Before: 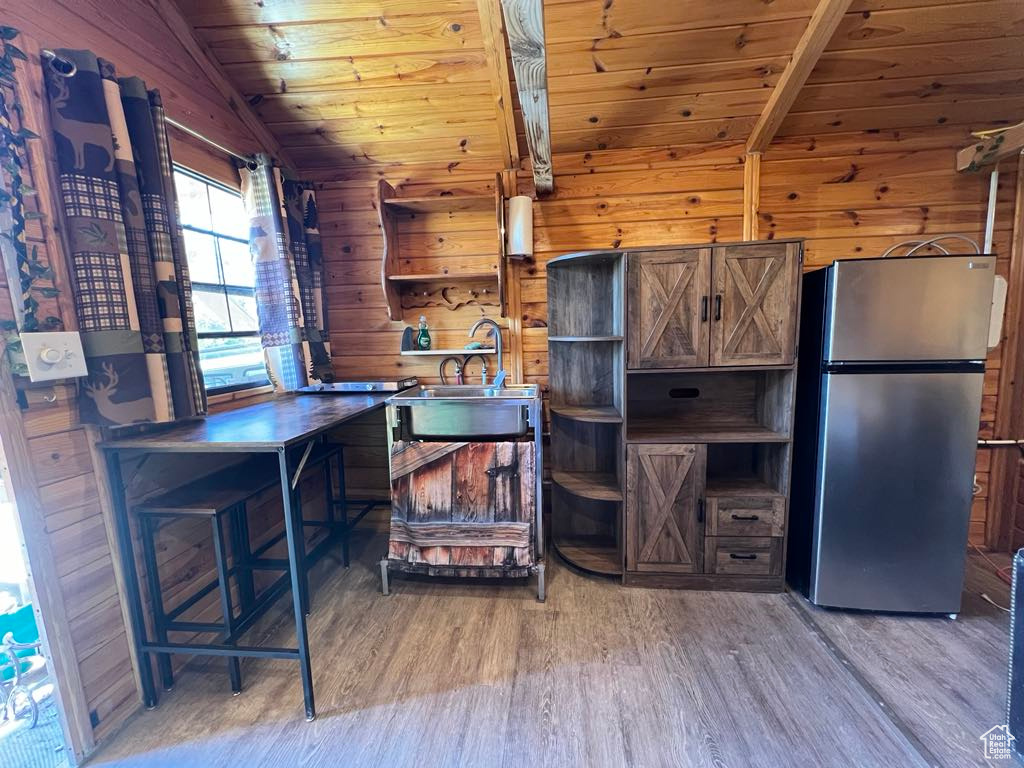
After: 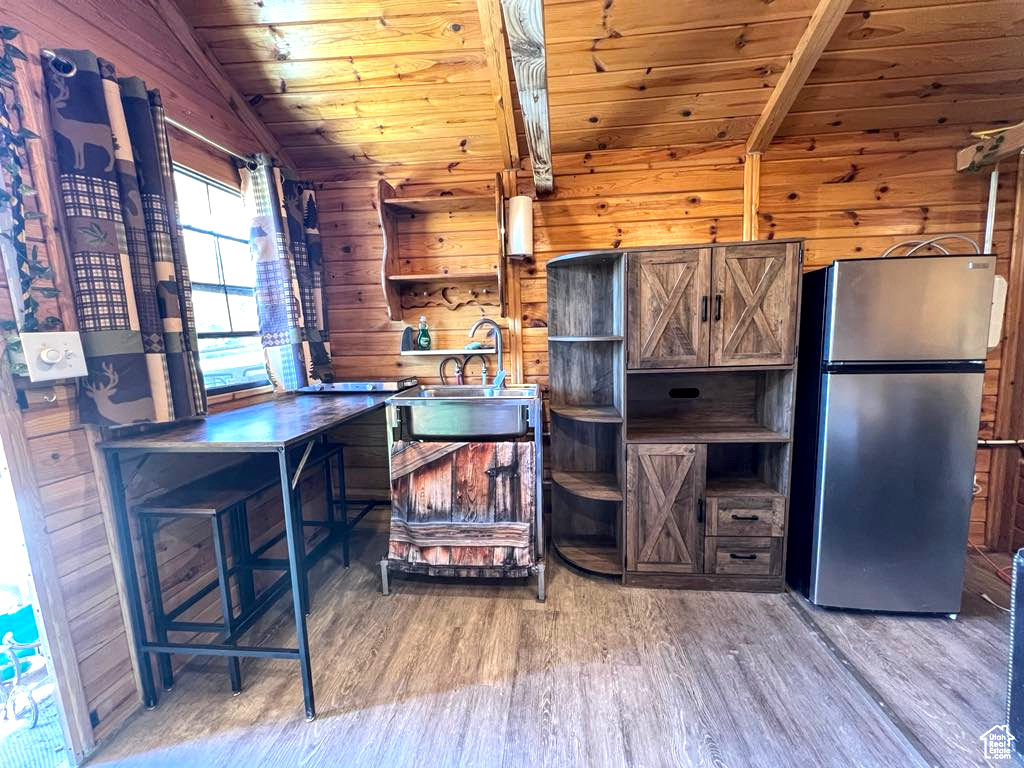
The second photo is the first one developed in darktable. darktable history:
local contrast: on, module defaults
exposure: black level correction 0.001, exposure 0.5 EV, compensate exposure bias true, compensate highlight preservation false
